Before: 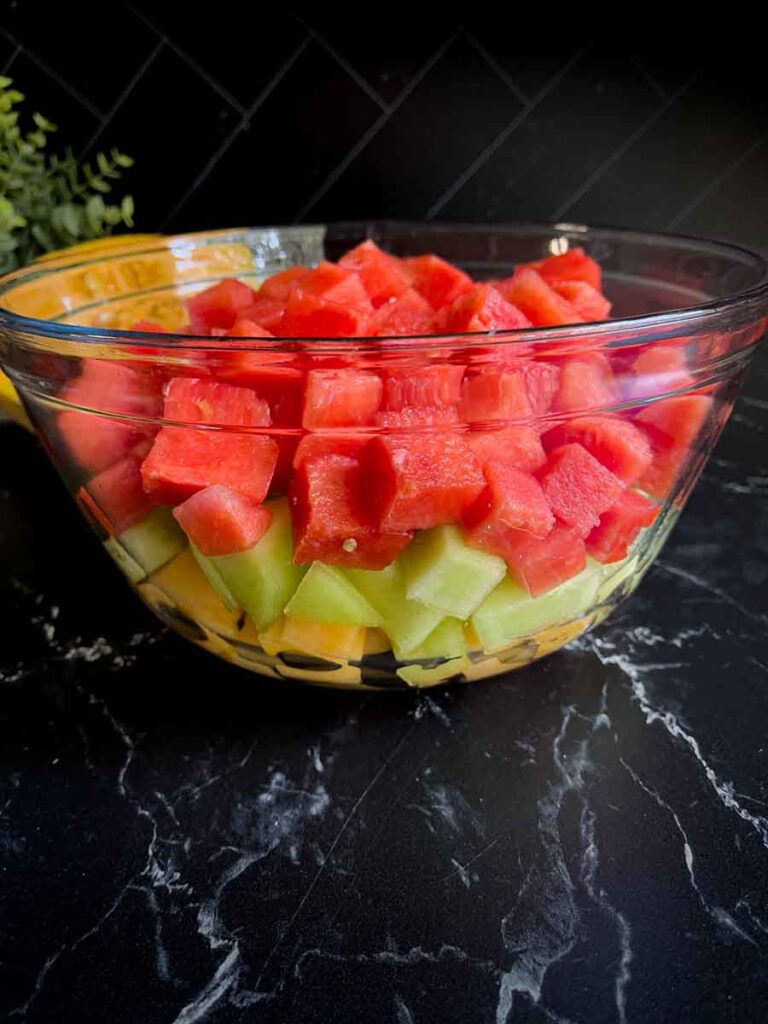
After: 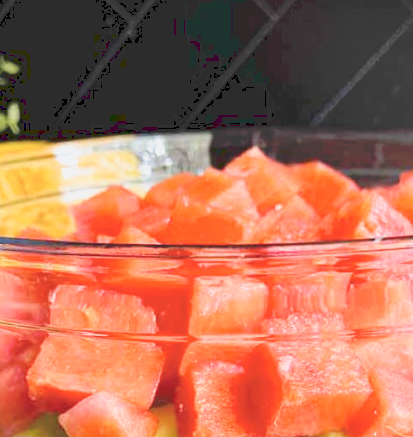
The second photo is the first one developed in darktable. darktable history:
crop: left 14.972%, top 9.167%, right 31.131%, bottom 48.112%
exposure: exposure -0.158 EV, compensate highlight preservation false
tone curve: curves: ch0 [(0, 0) (0.003, 0.195) (0.011, 0.161) (0.025, 0.21) (0.044, 0.24) (0.069, 0.254) (0.1, 0.283) (0.136, 0.347) (0.177, 0.412) (0.224, 0.455) (0.277, 0.531) (0.335, 0.606) (0.399, 0.679) (0.468, 0.748) (0.543, 0.814) (0.623, 0.876) (0.709, 0.927) (0.801, 0.949) (0.898, 0.962) (1, 1)], preserve colors none
